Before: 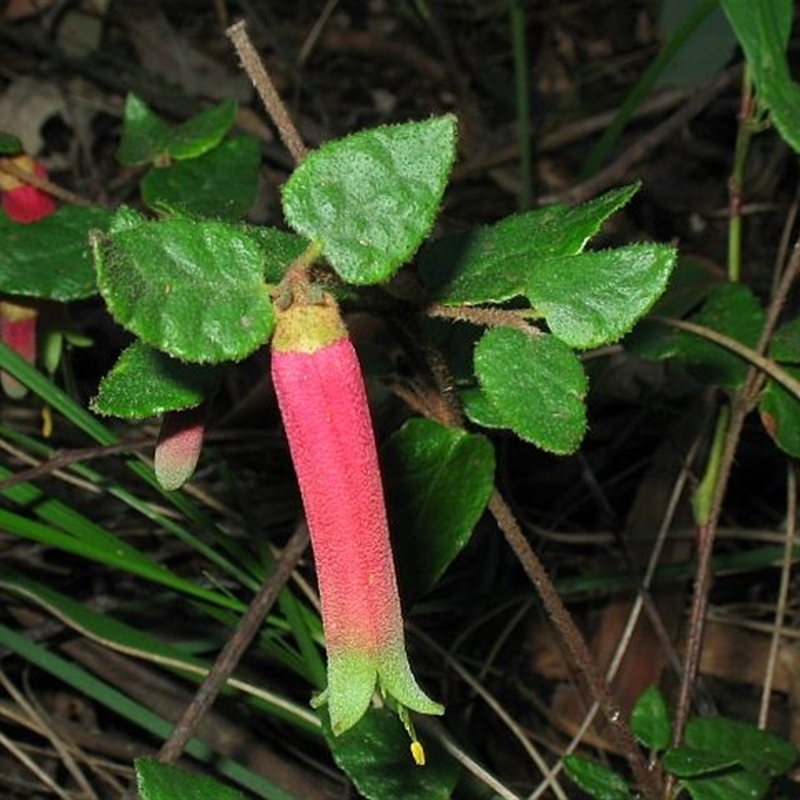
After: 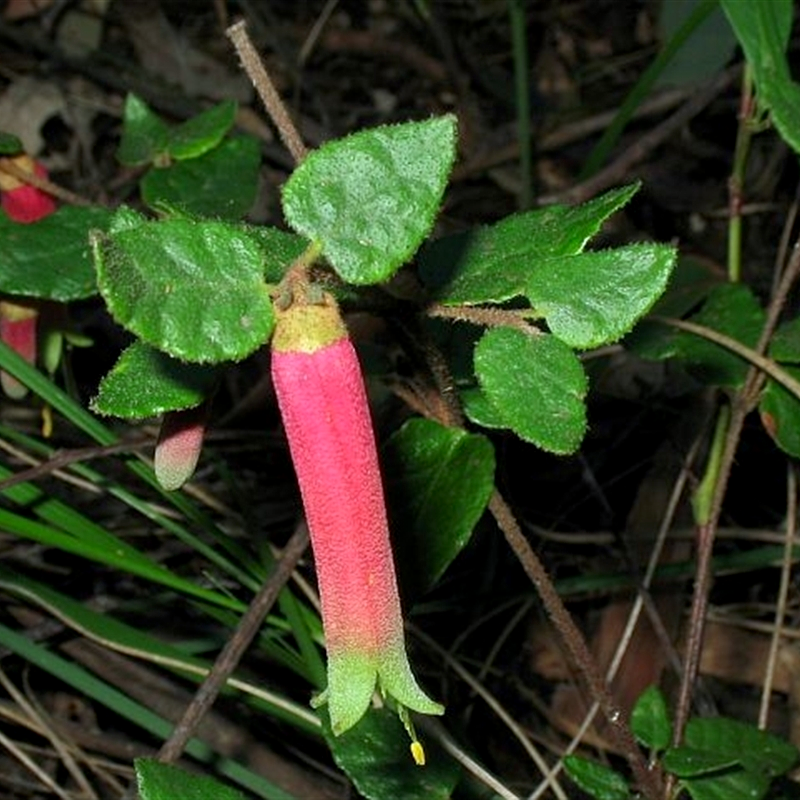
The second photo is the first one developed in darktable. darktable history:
white balance: red 0.98, blue 1.034
exposure: black level correction 0.002, exposure 0.15 EV, compensate highlight preservation false
